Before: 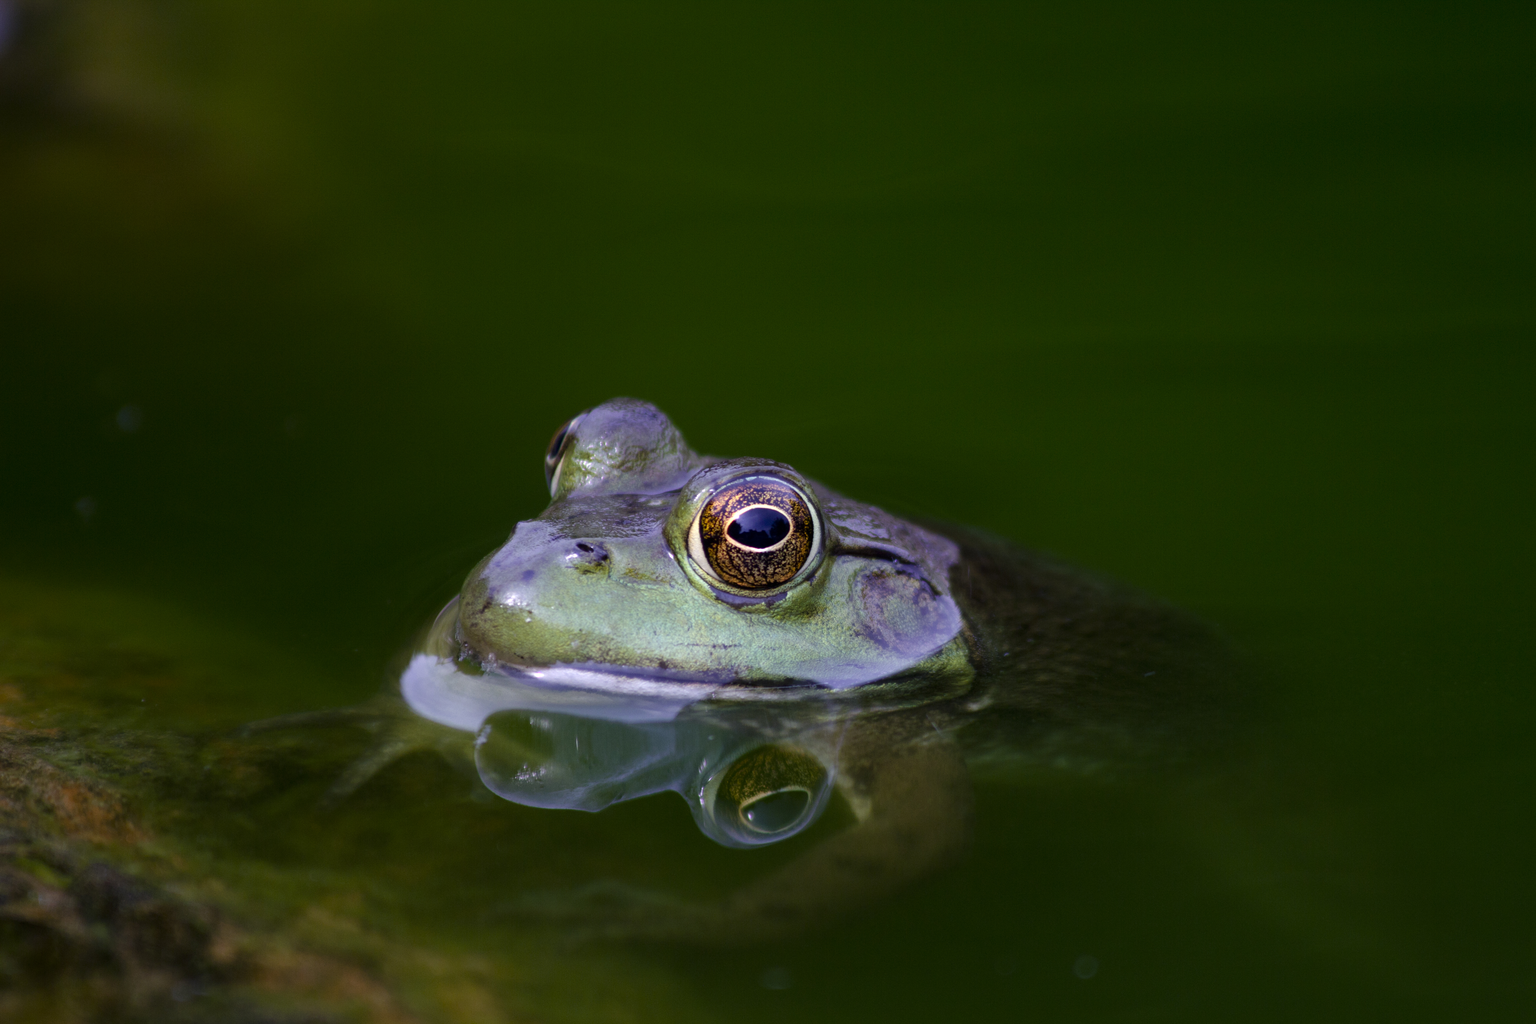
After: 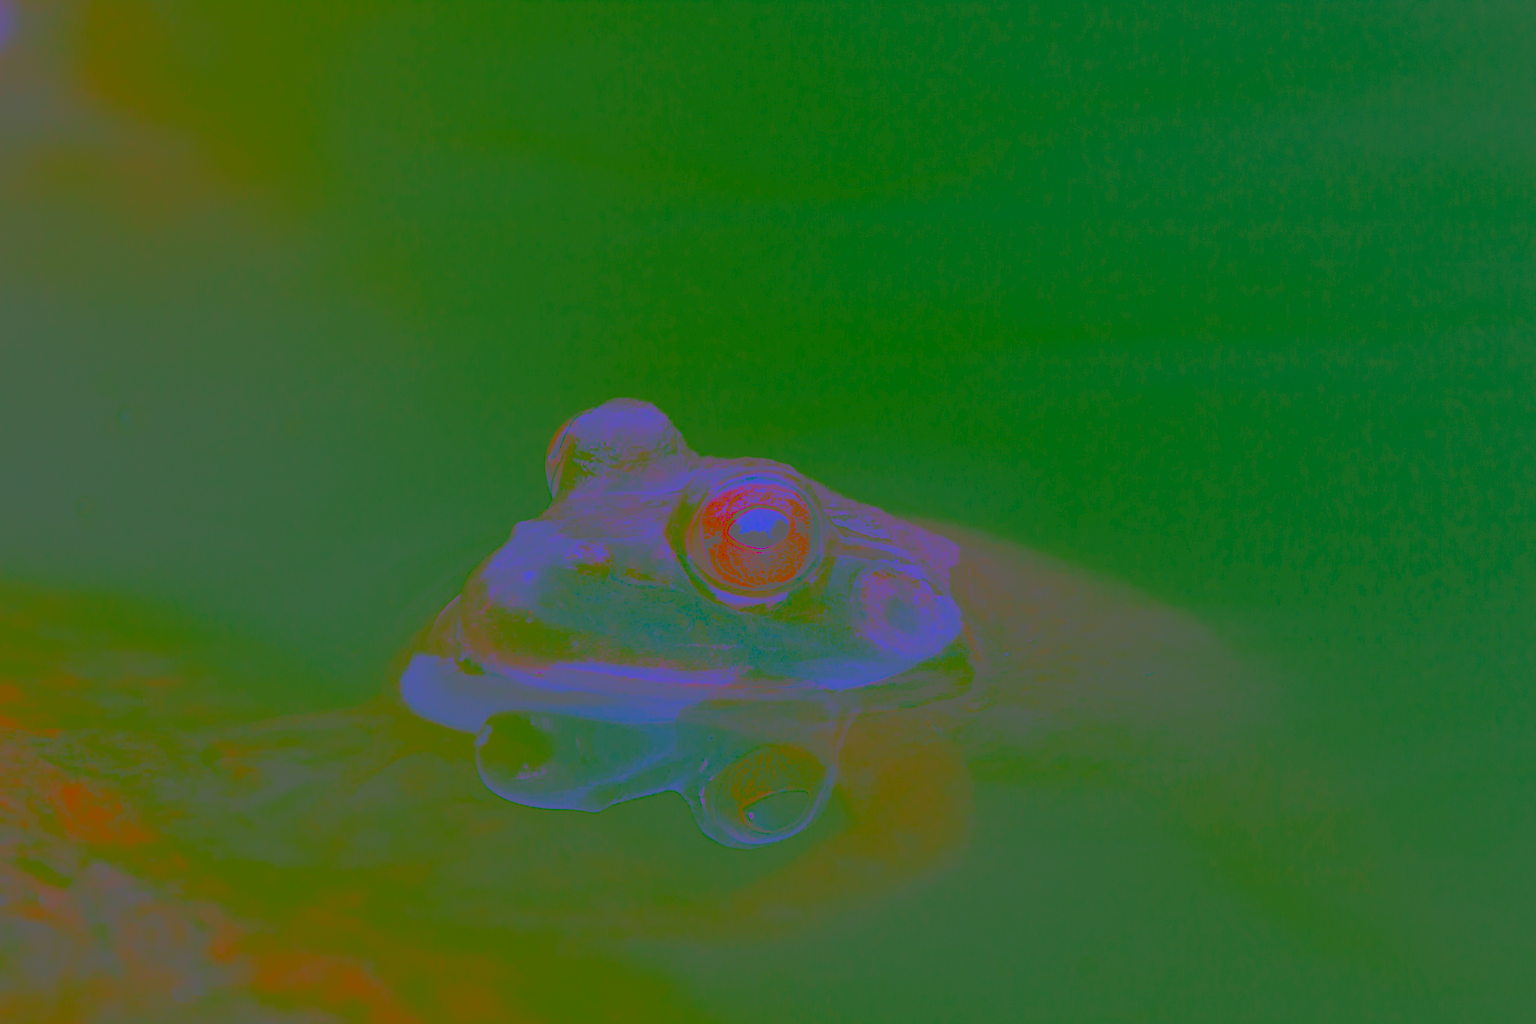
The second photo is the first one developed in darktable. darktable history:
contrast brightness saturation: contrast -0.984, brightness -0.162, saturation 0.762
